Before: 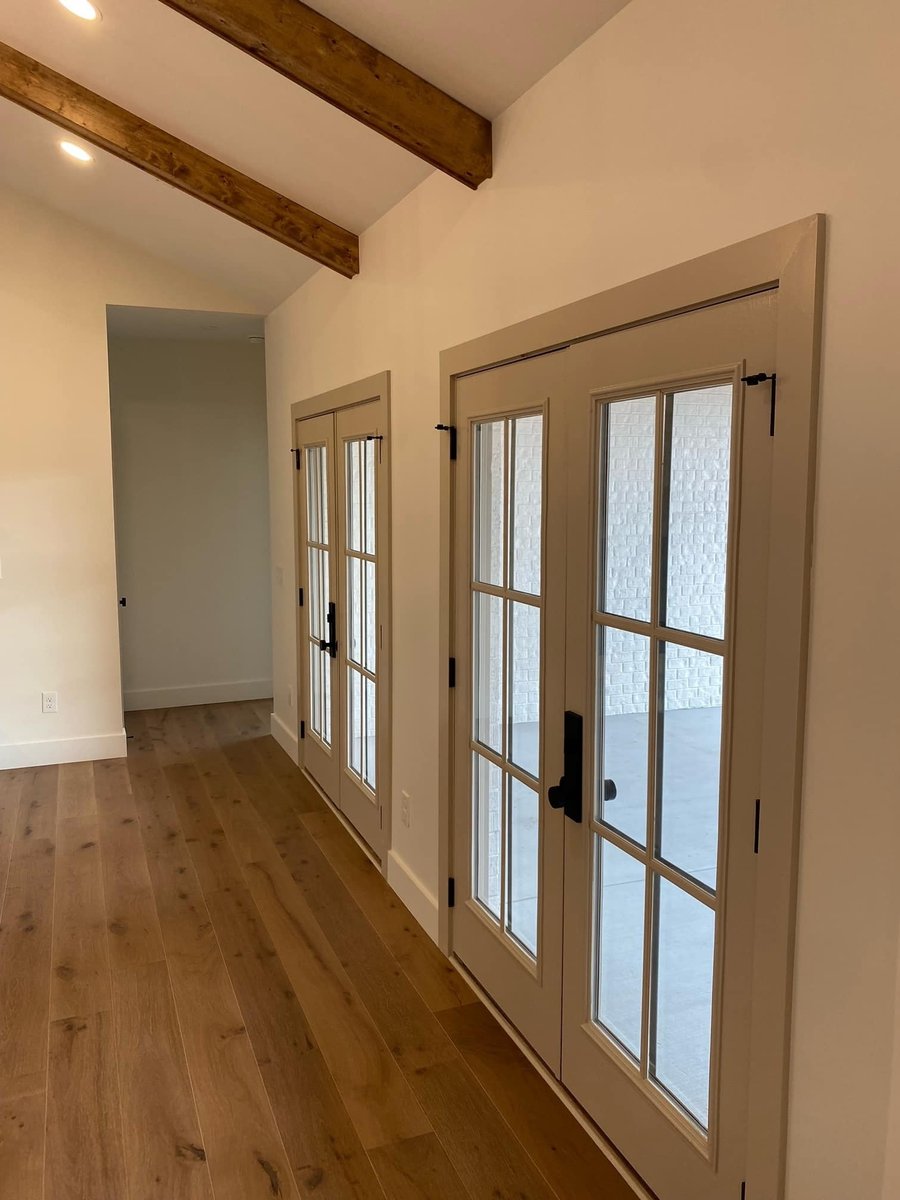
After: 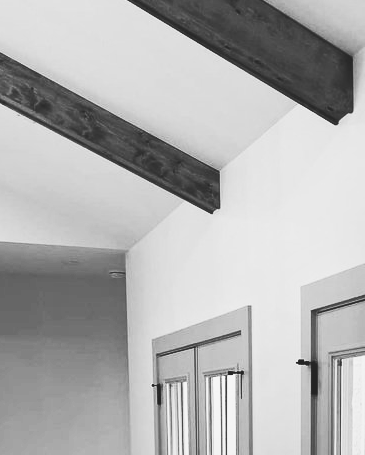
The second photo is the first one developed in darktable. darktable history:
base curve: curves: ch0 [(0, 0.015) (0.085, 0.116) (0.134, 0.298) (0.19, 0.545) (0.296, 0.764) (0.599, 0.982) (1, 1)], preserve colors none
monochrome: a 73.58, b 64.21
crop: left 15.452%, top 5.459%, right 43.956%, bottom 56.62%
color balance: lift [1, 1.015, 1.004, 0.985], gamma [1, 0.958, 0.971, 1.042], gain [1, 0.956, 0.977, 1.044]
